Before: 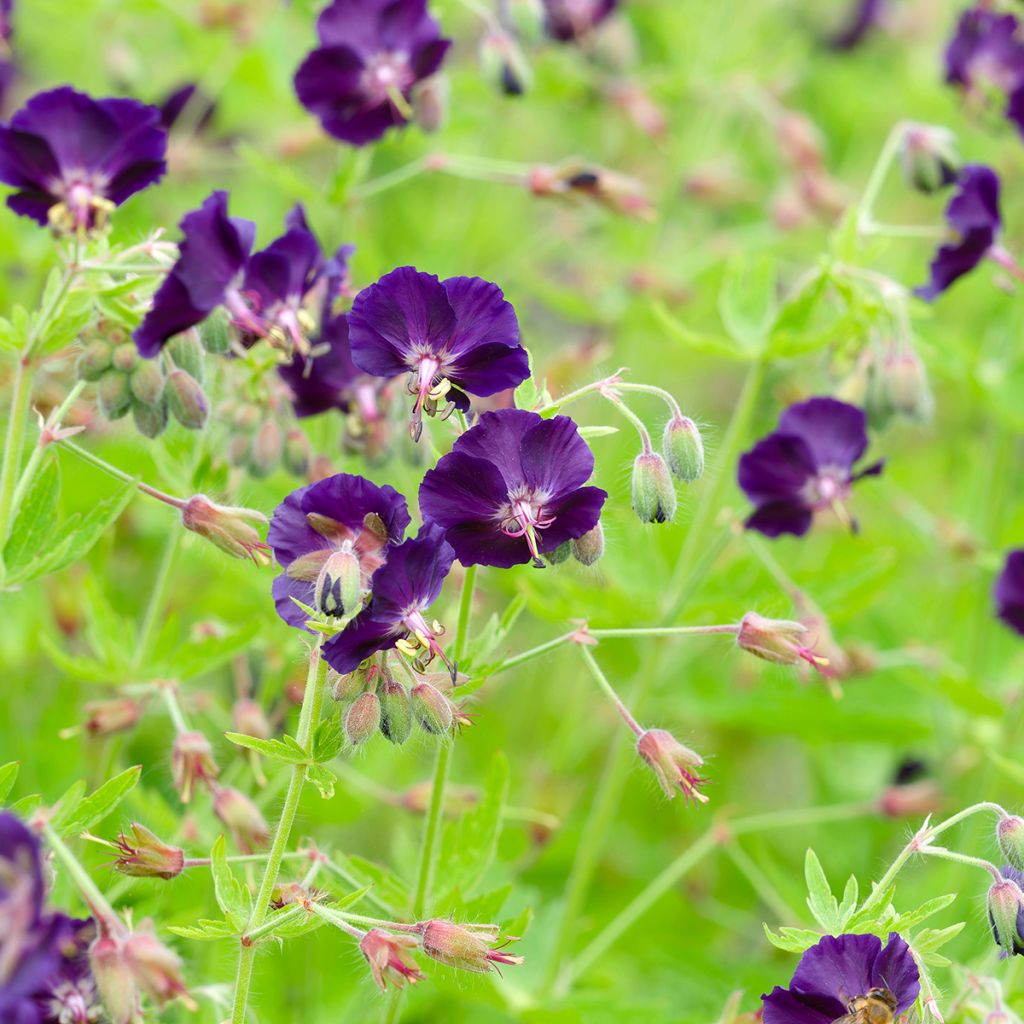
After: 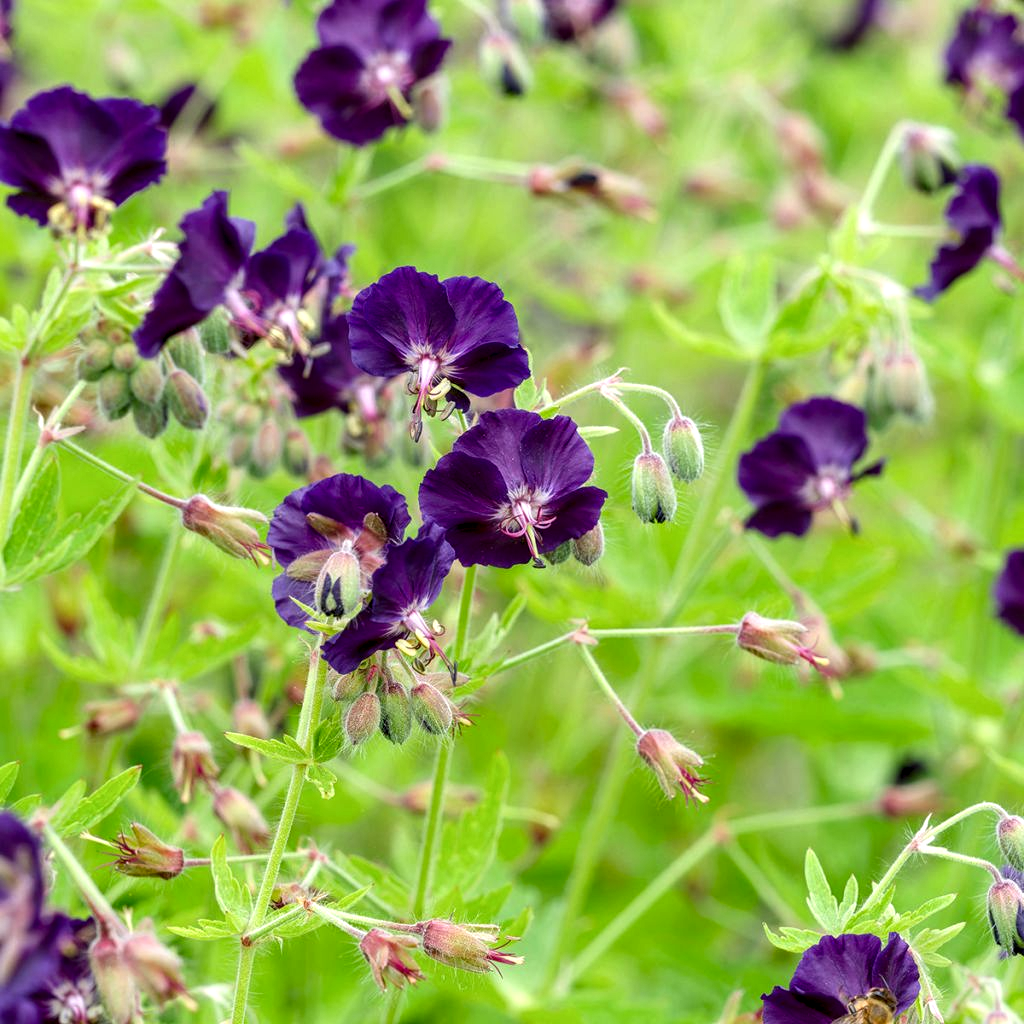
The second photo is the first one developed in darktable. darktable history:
local contrast: detail 154%
